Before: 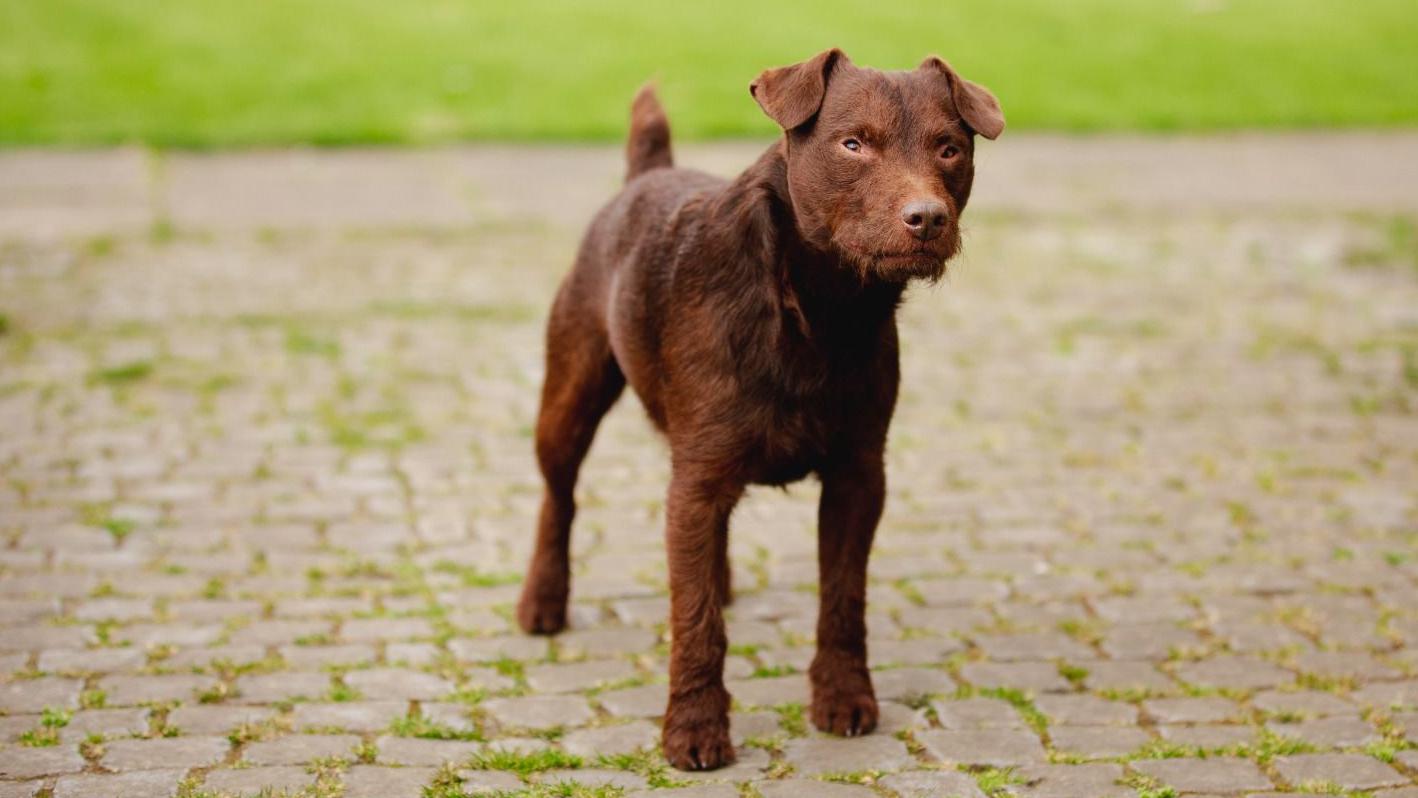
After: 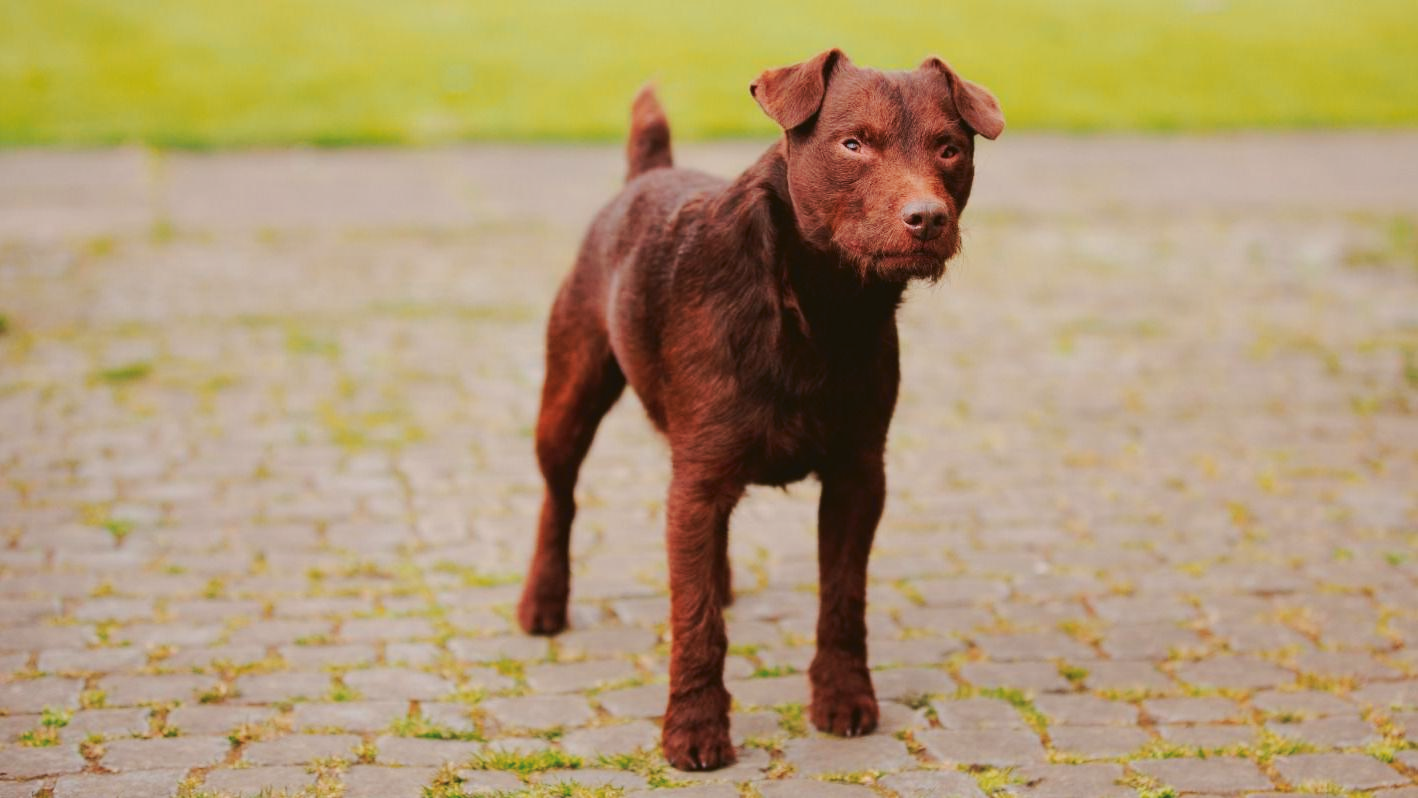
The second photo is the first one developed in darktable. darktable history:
tone curve: curves: ch0 [(0, 0) (0.003, 0.01) (0.011, 0.014) (0.025, 0.029) (0.044, 0.051) (0.069, 0.072) (0.1, 0.097) (0.136, 0.123) (0.177, 0.16) (0.224, 0.2) (0.277, 0.248) (0.335, 0.305) (0.399, 0.37) (0.468, 0.454) (0.543, 0.534) (0.623, 0.609) (0.709, 0.681) (0.801, 0.752) (0.898, 0.841) (1, 1)], preserve colors none
color look up table: target L [96.74, 96.48, 94.47, 90.79, 84.47, 89.69, 81.77, 73.27, 64.61, 63.35, 60.57, 52.24, 48.41, 32.47, 13.93, 200.8, 89.52, 89.36, 77.46, 68.51, 77.12, 68.89, 56.98, 60.16, 57.87, 55.09, 37.83, 31.79, 33.18, 69.4, 53.11, 49.4, 42.91, 46.04, 44.5, 25.13, 24.26, 28.94, 24.82, 12.48, 1.802, 94.98, 86.8, 75.81, 65.88, 65.59, 48.19, 39.65, 34.58], target a [-6.486, -11.42, -10.4, -63.78, -50.15, 7.096, -83.1, -2.393, -53.86, -11.73, -56.01, -12.97, -37.46, -5.371, -12.96, 0, 8.325, 11.18, 34.07, 62.15, 36.43, 61.26, 84.56, 32.78, 85.35, 80.4, 54.12, 8.868, 43.28, 49.96, 78.79, 75.46, 18.28, 68.46, 21.64, 54.44, 33.48, 53.03, 42.21, 35.63, 5.982, -19.78, -51.87, -52.32, -14.59, -19.24, -11.29, -22.92, -9.379], target b [92.64, 91.65, 29.59, 13.71, 42.18, 83.99, 74.73, 37.78, 23.76, 14.66, 49.67, 43.53, 30.16, 30.82, 16.32, -0.001, 2.519, 64.1, 22.57, 16.24, 75.18, 70.64, 42.06, 46.46, 73.01, 61.58, 23.02, 13.61, 43, -29.98, -36.37, -29.63, -41.24, 3.485, -11.99, -74.58, -62.47, -33.92, -33.81, 8.406, -21.24, -2.083, -14.33, -2.195, -38.01, -11.94, -37.85, -6.323, -3.133], num patches 49
